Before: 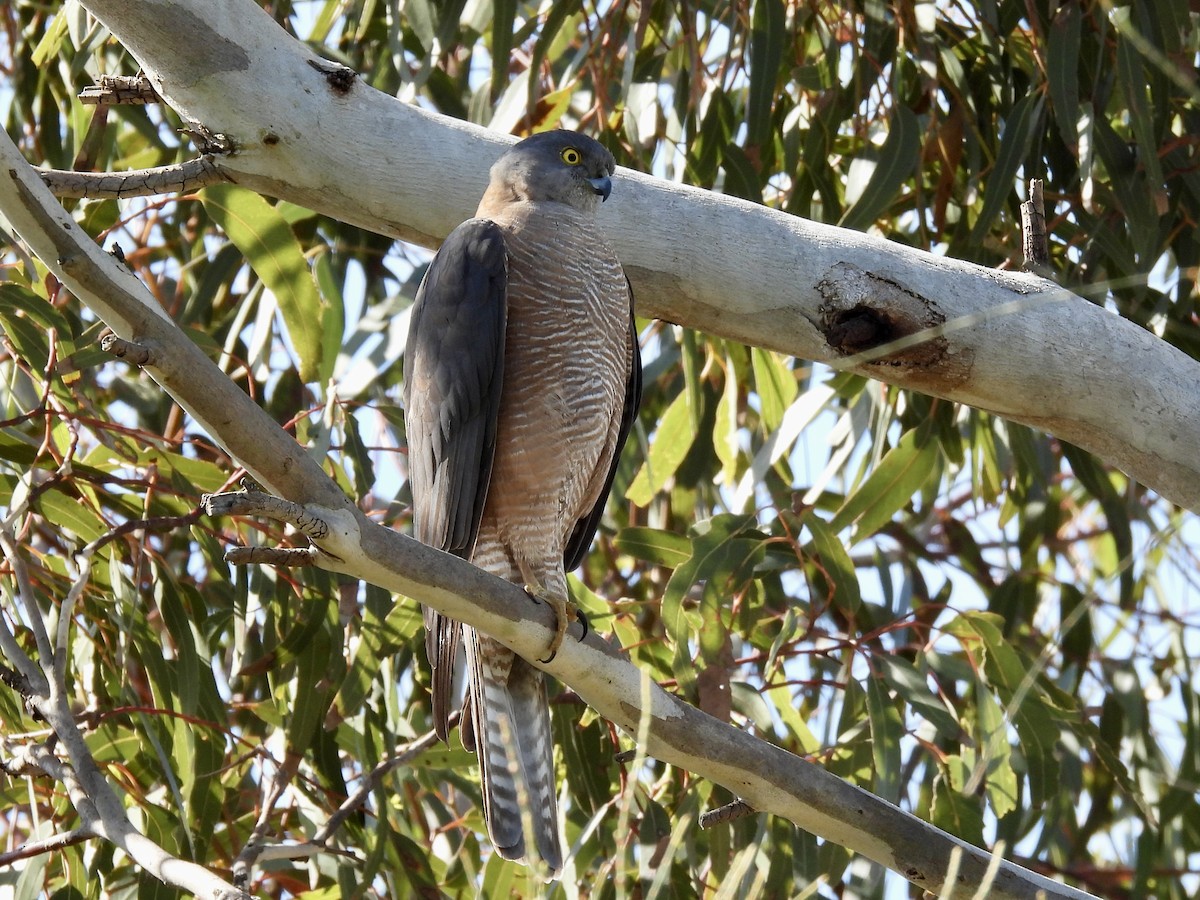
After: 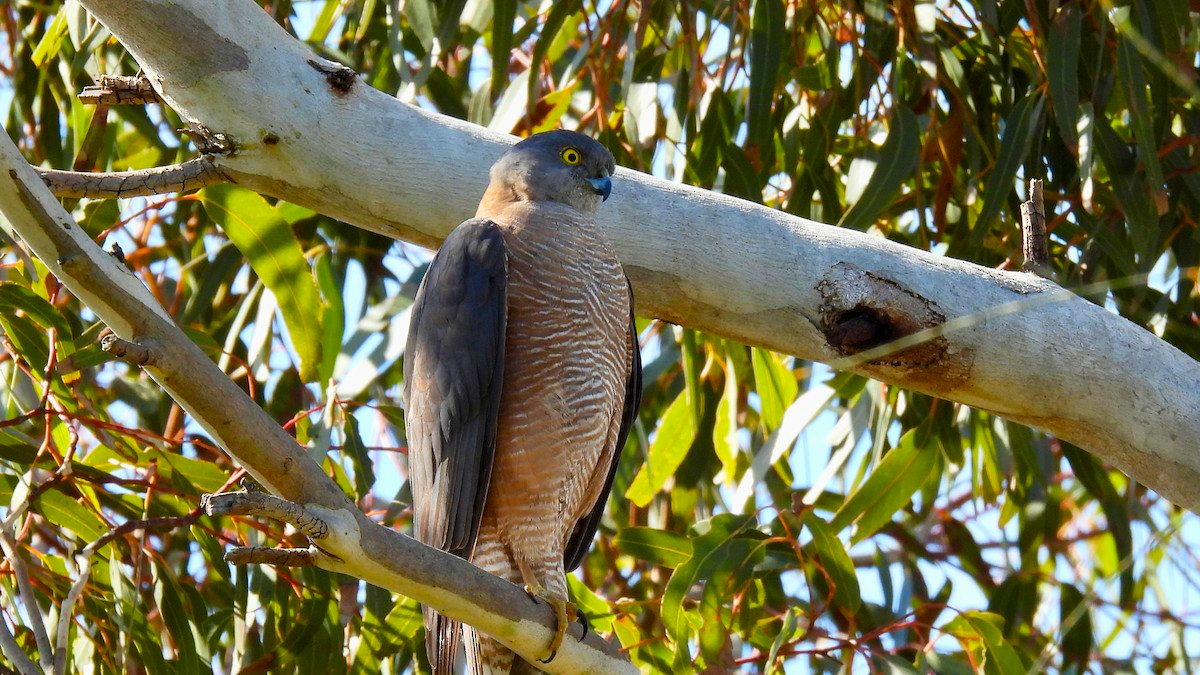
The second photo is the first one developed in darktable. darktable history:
contrast brightness saturation: contrast 0.041, saturation 0.158
color balance rgb: perceptual saturation grading › global saturation 19.924%, global vibrance 20%
crop: bottom 24.98%
